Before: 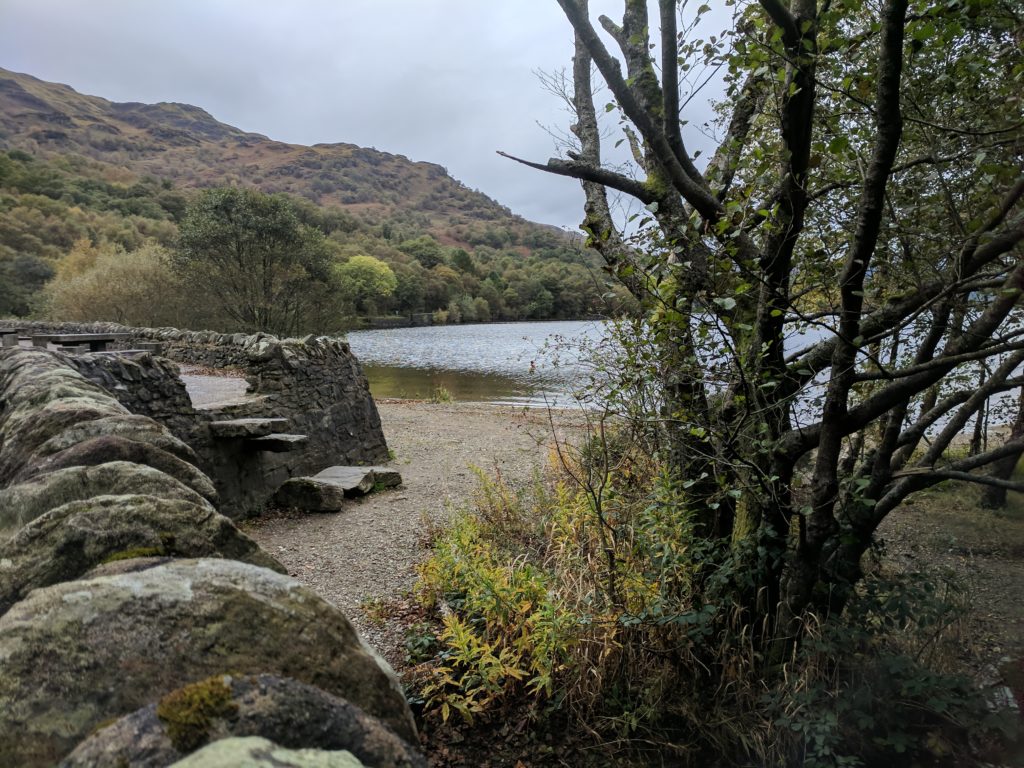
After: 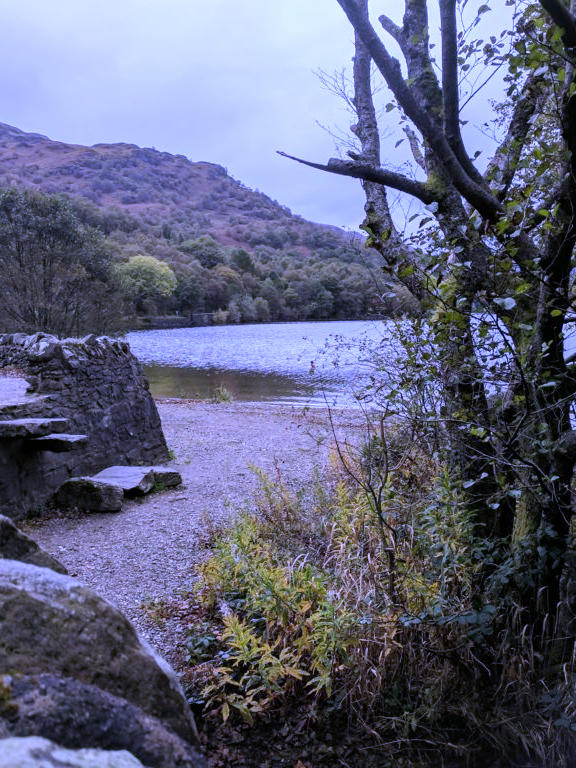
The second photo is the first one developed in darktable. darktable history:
white balance: red 0.98, blue 1.61
crop: left 21.496%, right 22.254%
